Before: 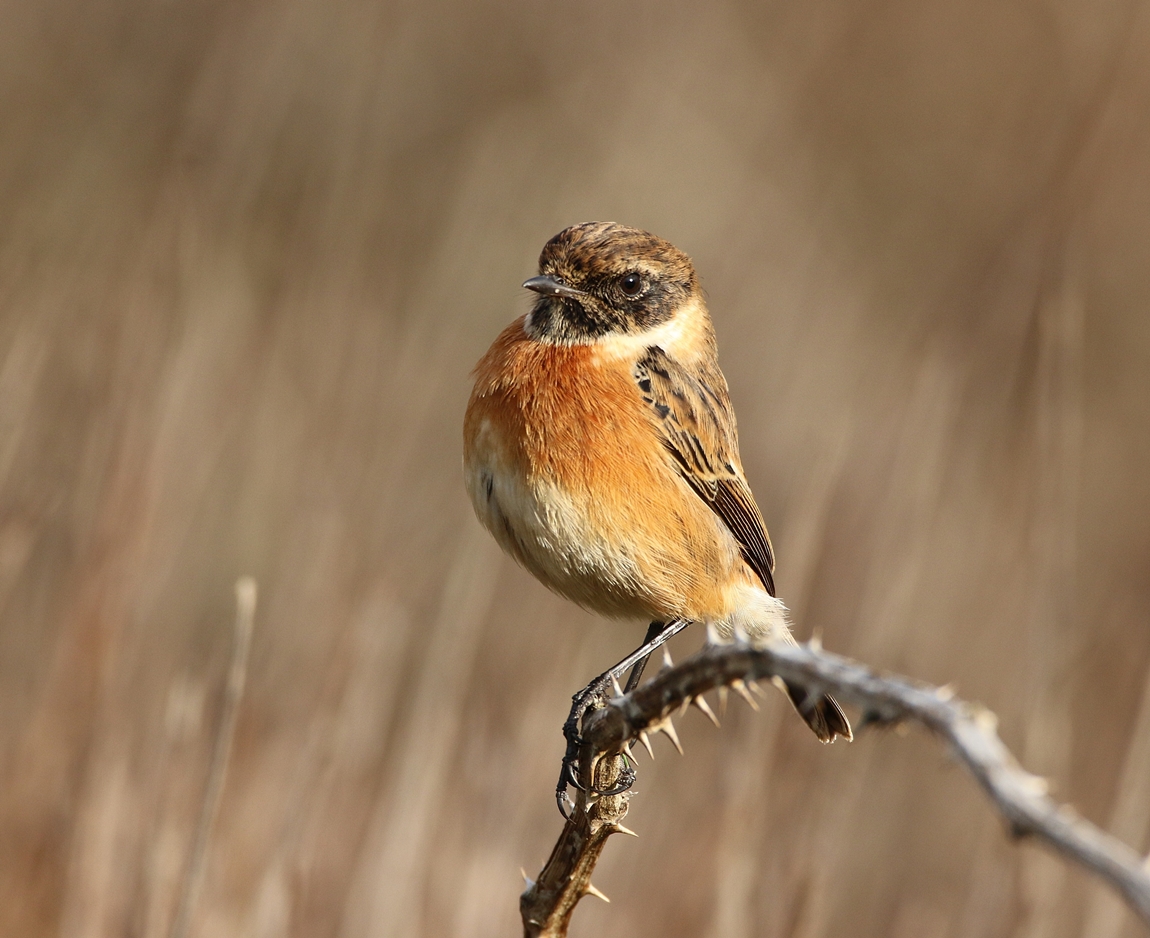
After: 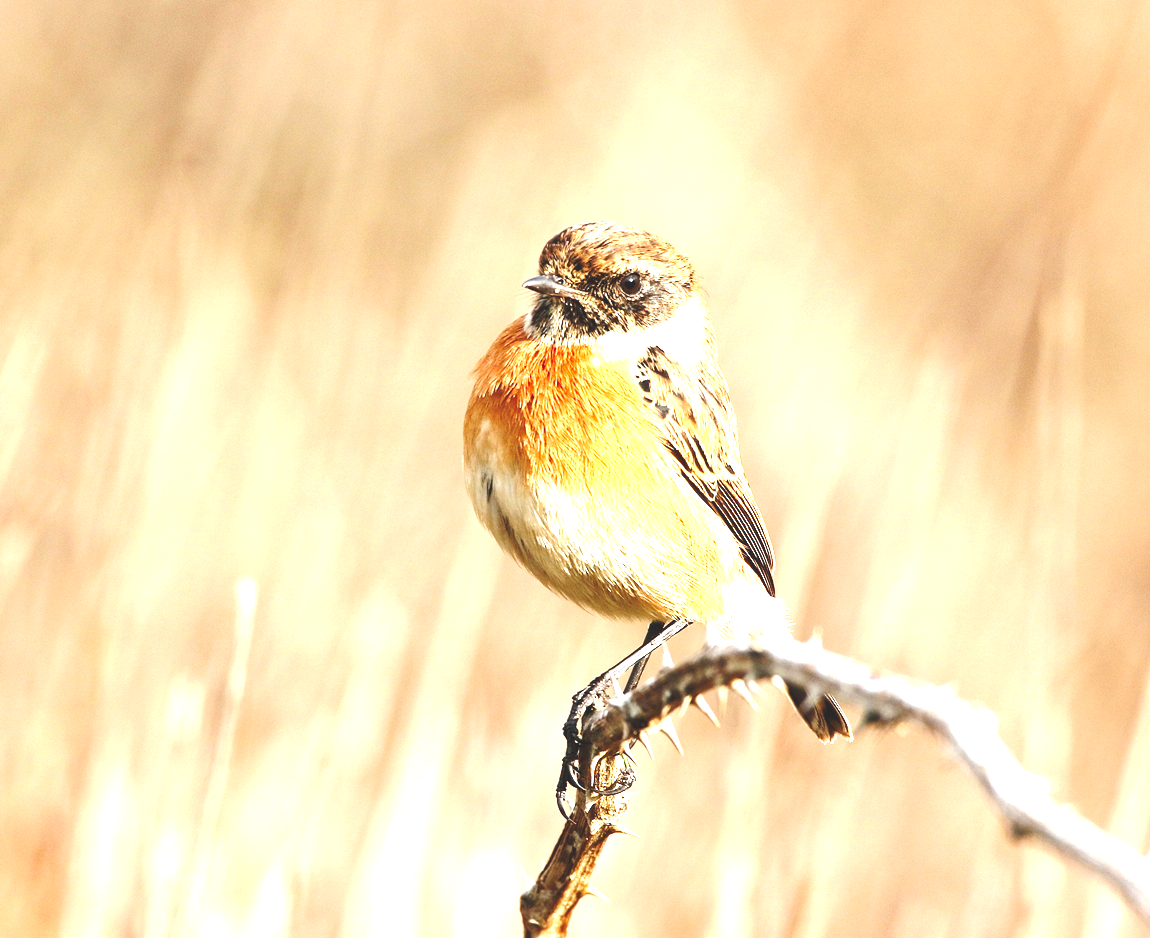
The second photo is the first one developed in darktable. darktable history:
tone curve: curves: ch0 [(0, 0) (0.003, 0.161) (0.011, 0.161) (0.025, 0.161) (0.044, 0.161) (0.069, 0.161) (0.1, 0.161) (0.136, 0.163) (0.177, 0.179) (0.224, 0.207) (0.277, 0.243) (0.335, 0.292) (0.399, 0.361) (0.468, 0.452) (0.543, 0.547) (0.623, 0.638) (0.709, 0.731) (0.801, 0.826) (0.898, 0.911) (1, 1)], preserve colors none
exposure: black level correction 0, exposure 2.133 EV, compensate exposure bias true, compensate highlight preservation false
